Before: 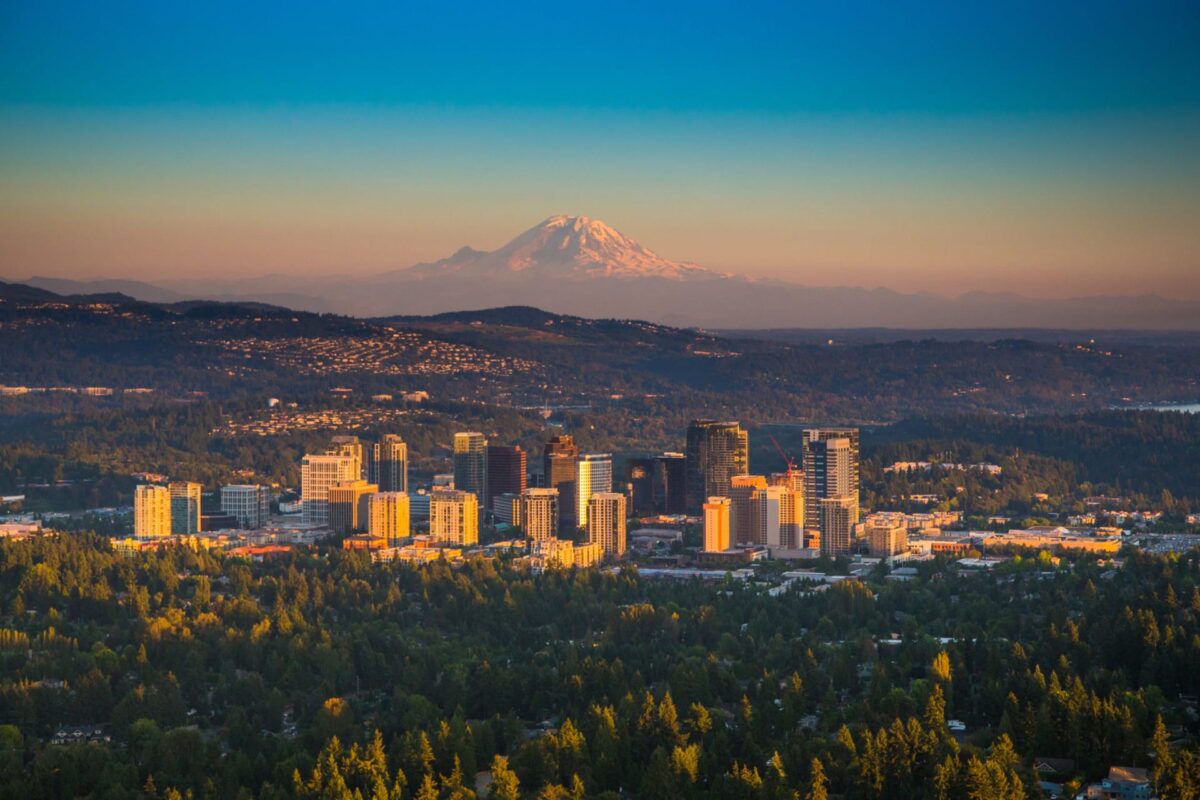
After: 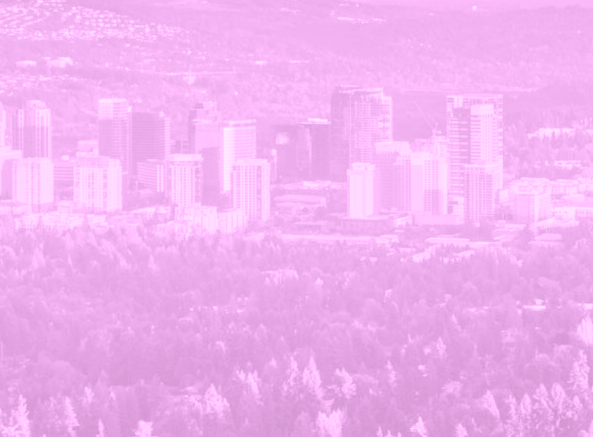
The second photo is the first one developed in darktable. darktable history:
crop: left 29.672%, top 41.786%, right 20.851%, bottom 3.487%
tone equalizer: -7 EV 0.15 EV, -6 EV 0.6 EV, -5 EV 1.15 EV, -4 EV 1.33 EV, -3 EV 1.15 EV, -2 EV 0.6 EV, -1 EV 0.15 EV, mask exposure compensation -0.5 EV
color correction: highlights a* -0.137, highlights b* -5.91, shadows a* -0.137, shadows b* -0.137
colorize: hue 331.2°, saturation 75%, source mix 30.28%, lightness 70.52%, version 1
